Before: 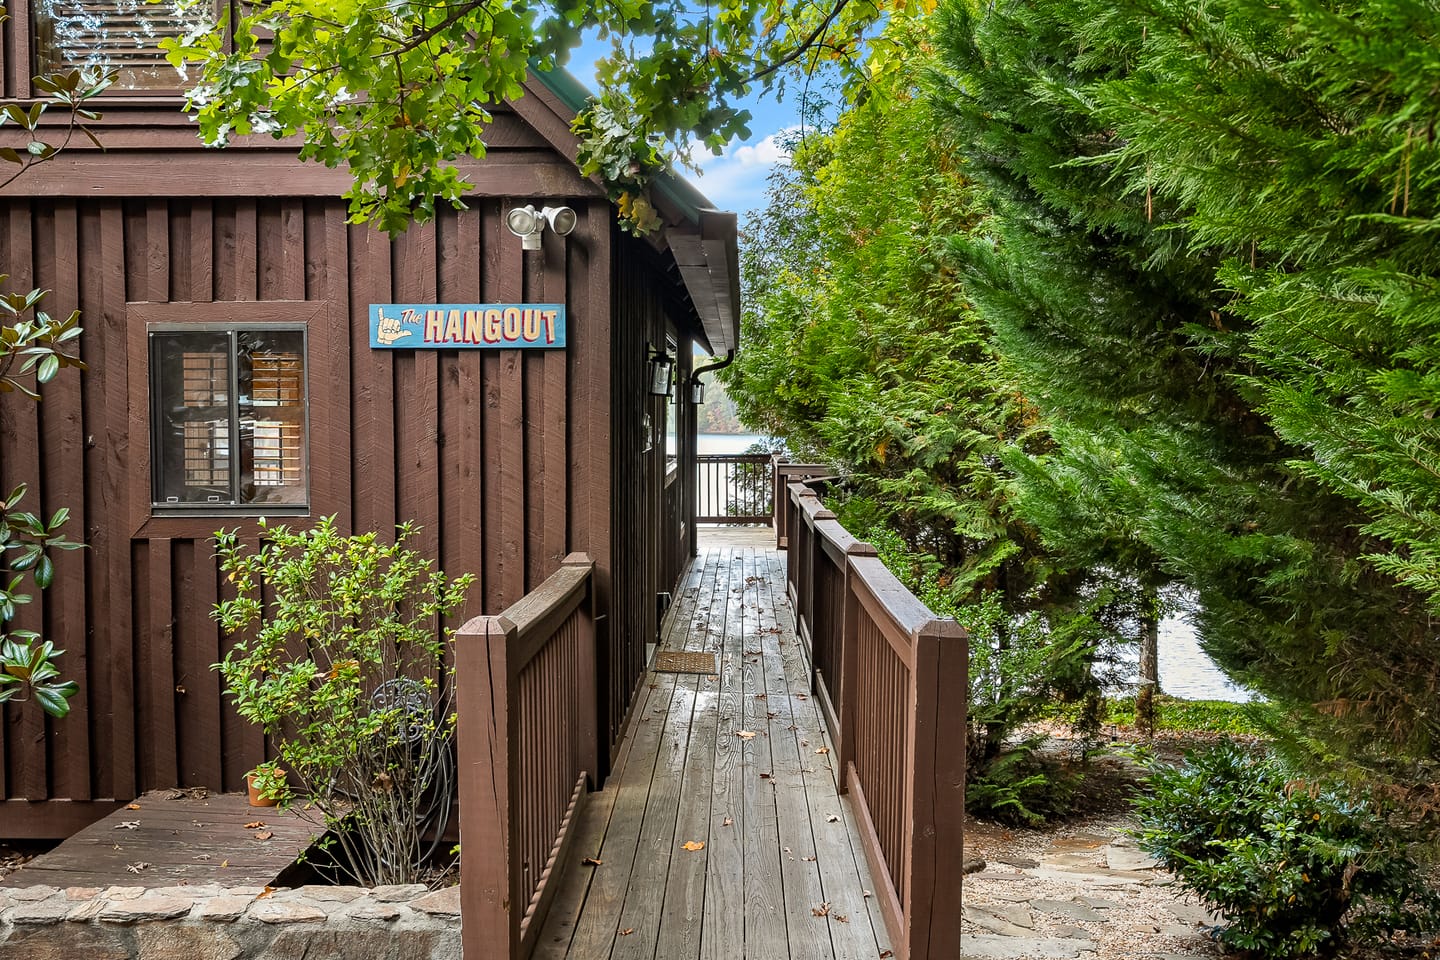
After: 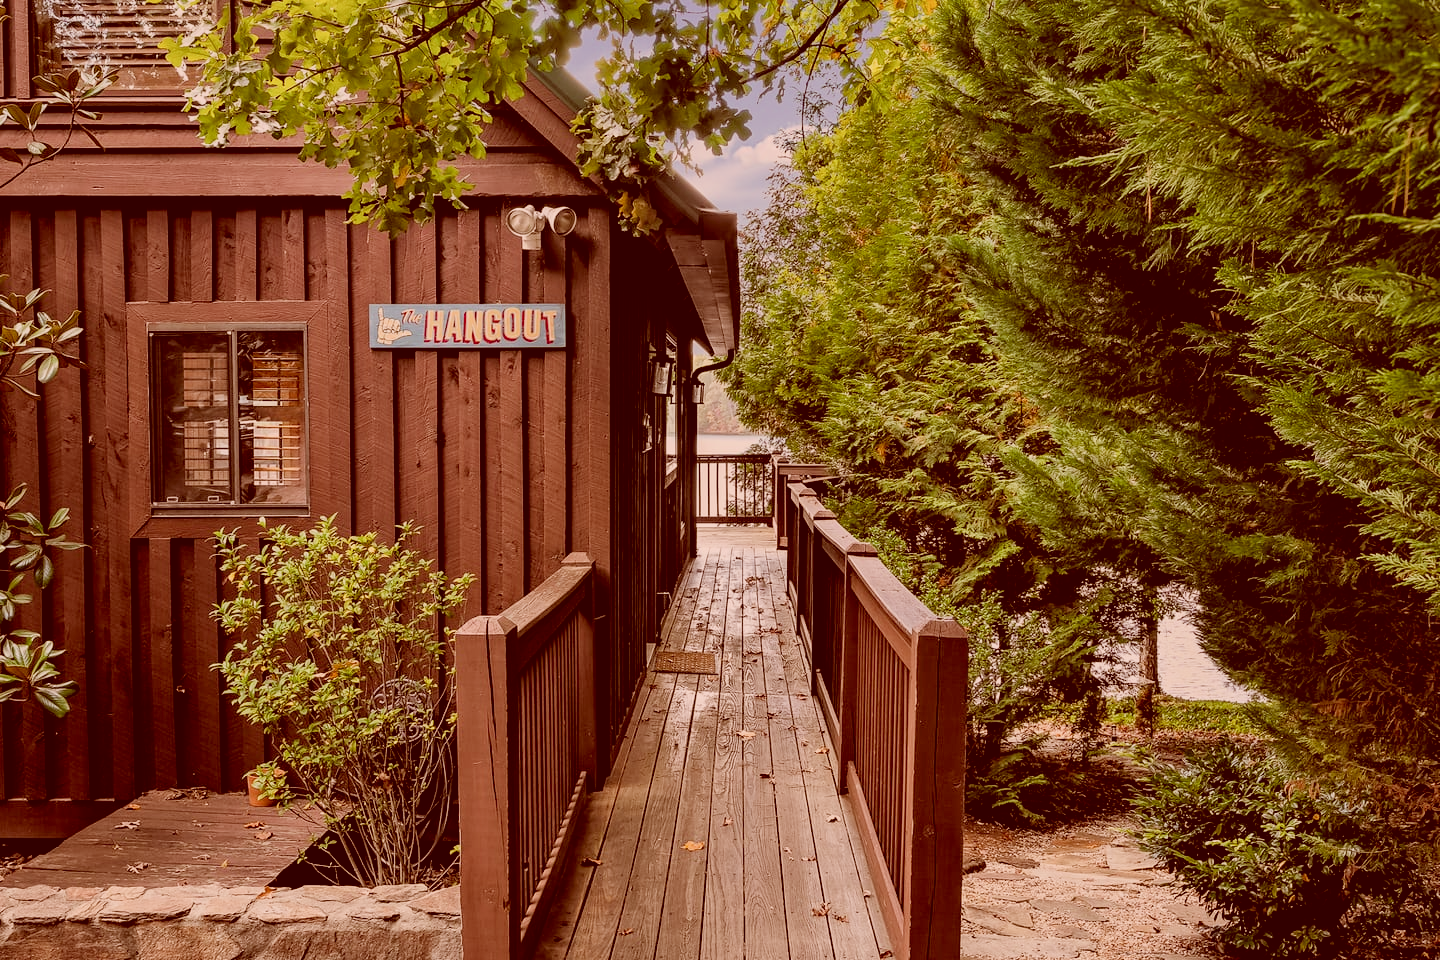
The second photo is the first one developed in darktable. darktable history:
filmic rgb: black relative exposure -7.93 EV, white relative exposure 4.17 EV, threshold 5.95 EV, hardness 4.05, latitude 51.15%, contrast 1.011, shadows ↔ highlights balance 5.78%, enable highlight reconstruction true
color correction: highlights a* 9.36, highlights b* 8.69, shadows a* 39.34, shadows b* 39.95, saturation 0.782
